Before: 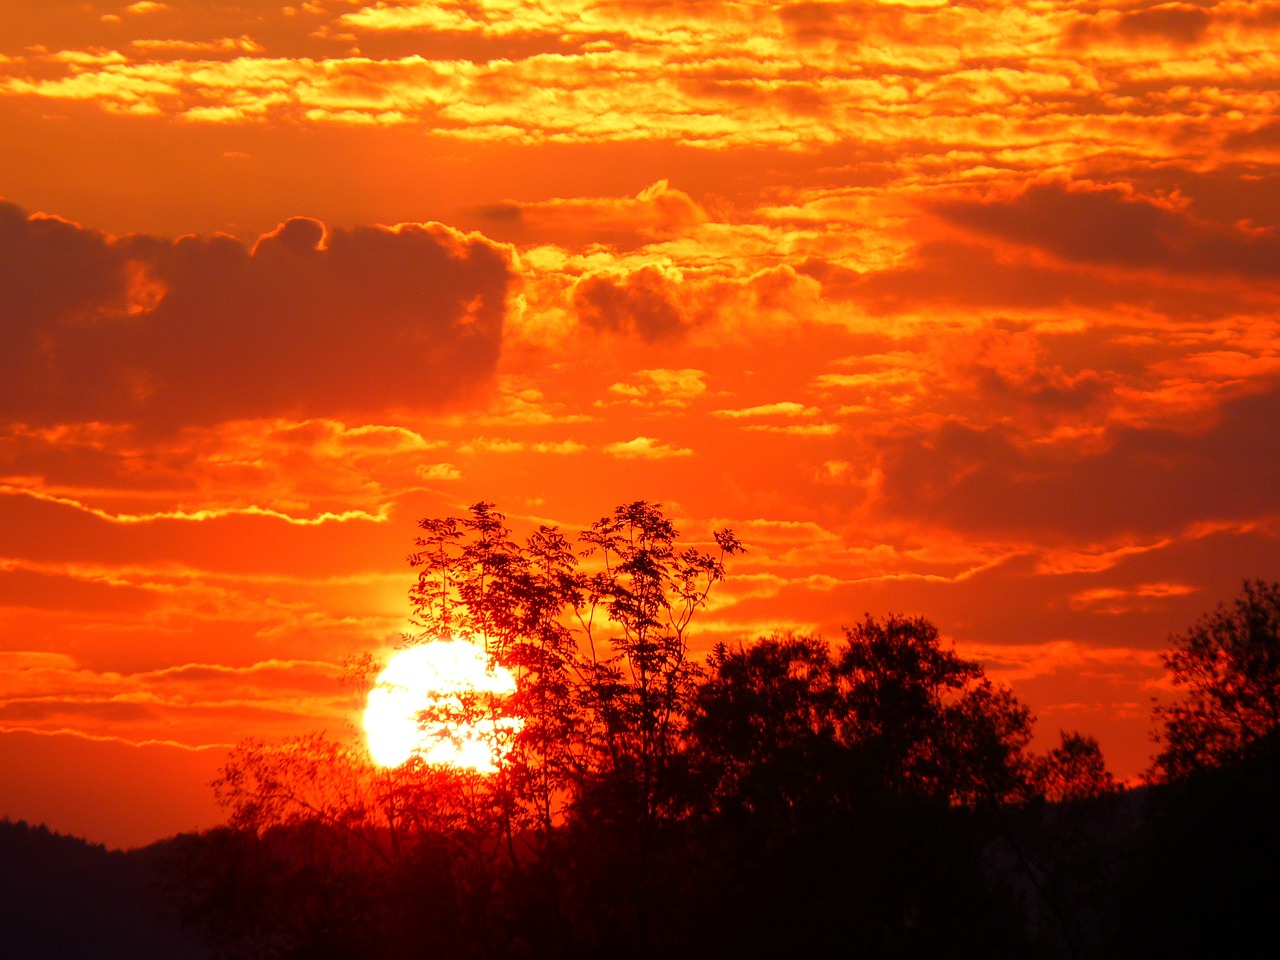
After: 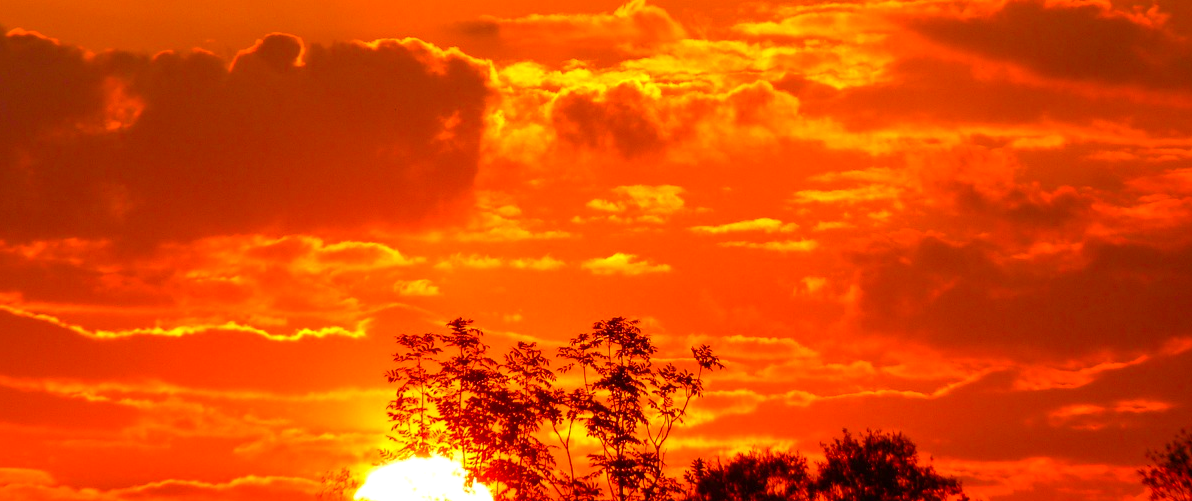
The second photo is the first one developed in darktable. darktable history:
exposure: exposure 0.2 EV, compensate highlight preservation false
crop: left 1.744%, top 19.225%, right 5.069%, bottom 28.357%
color balance rgb: perceptual saturation grading › global saturation 25%, global vibrance 20%
